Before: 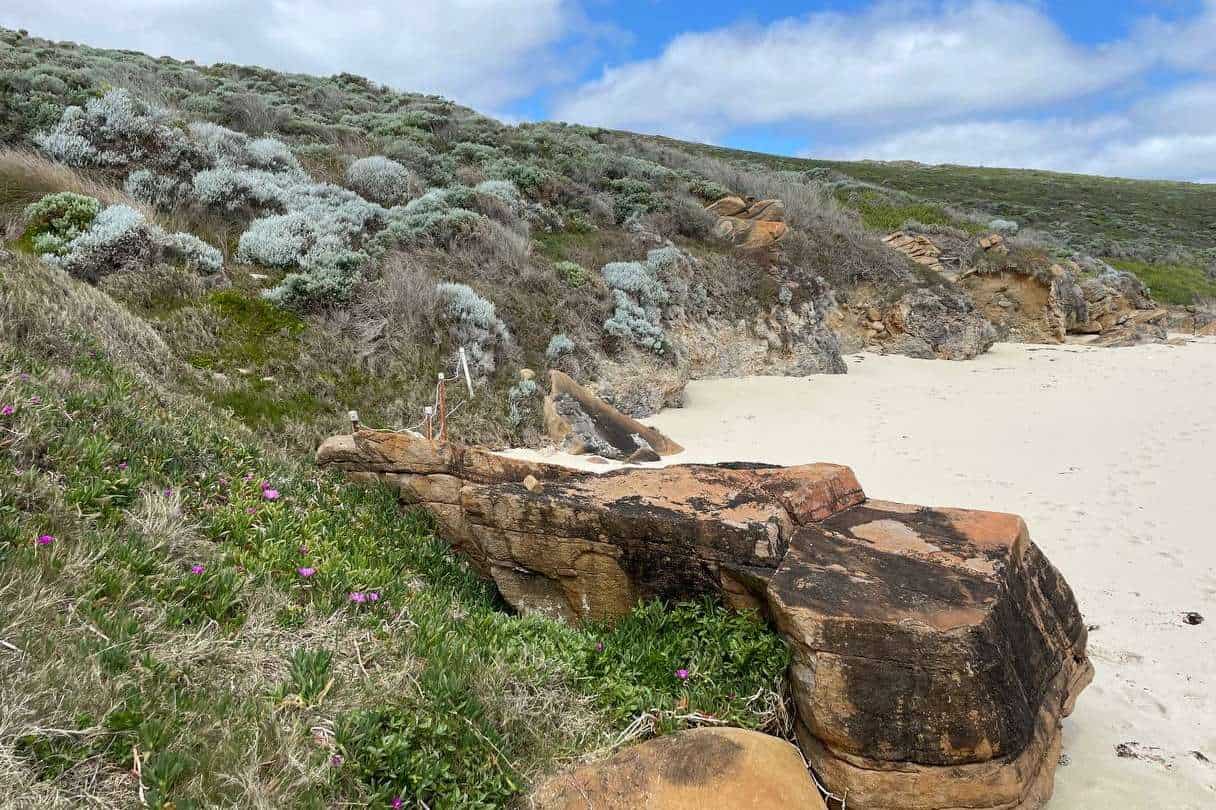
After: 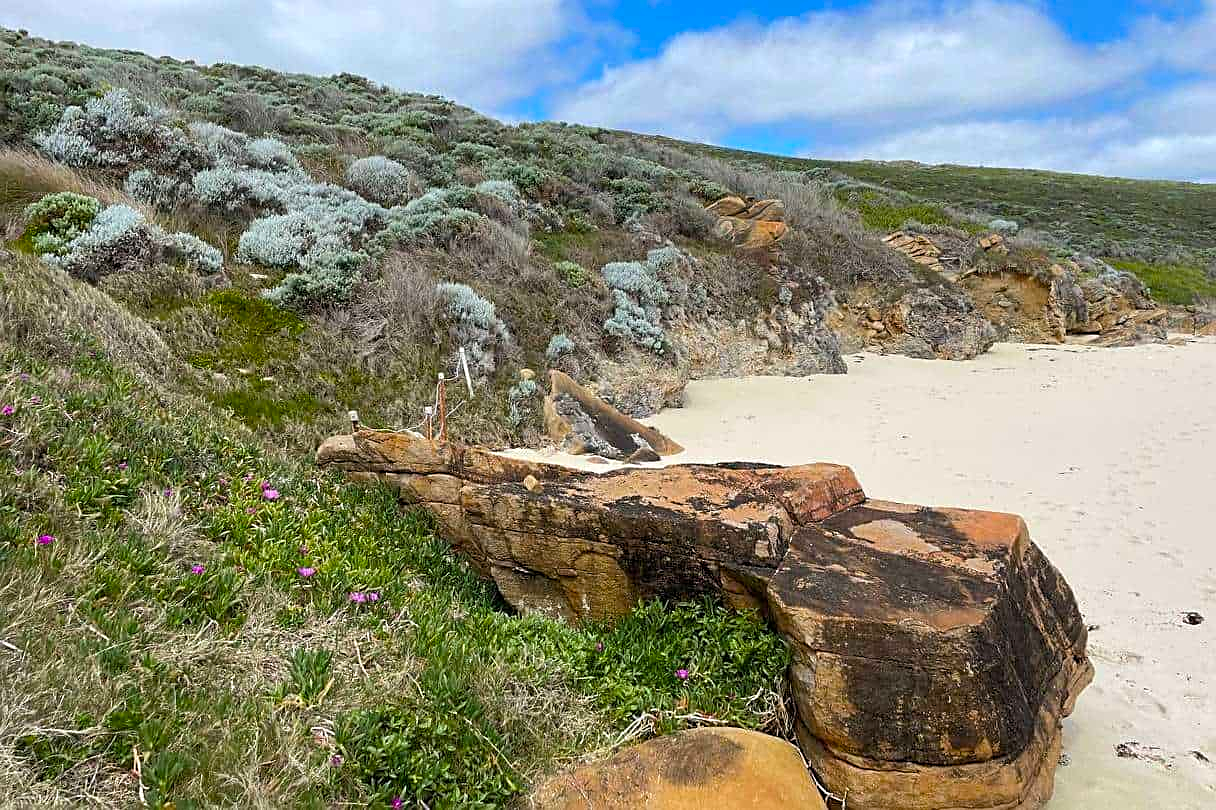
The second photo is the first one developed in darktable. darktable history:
sharpen: on, module defaults
color balance rgb: perceptual saturation grading › global saturation 20%, global vibrance 20%
white balance: emerald 1
